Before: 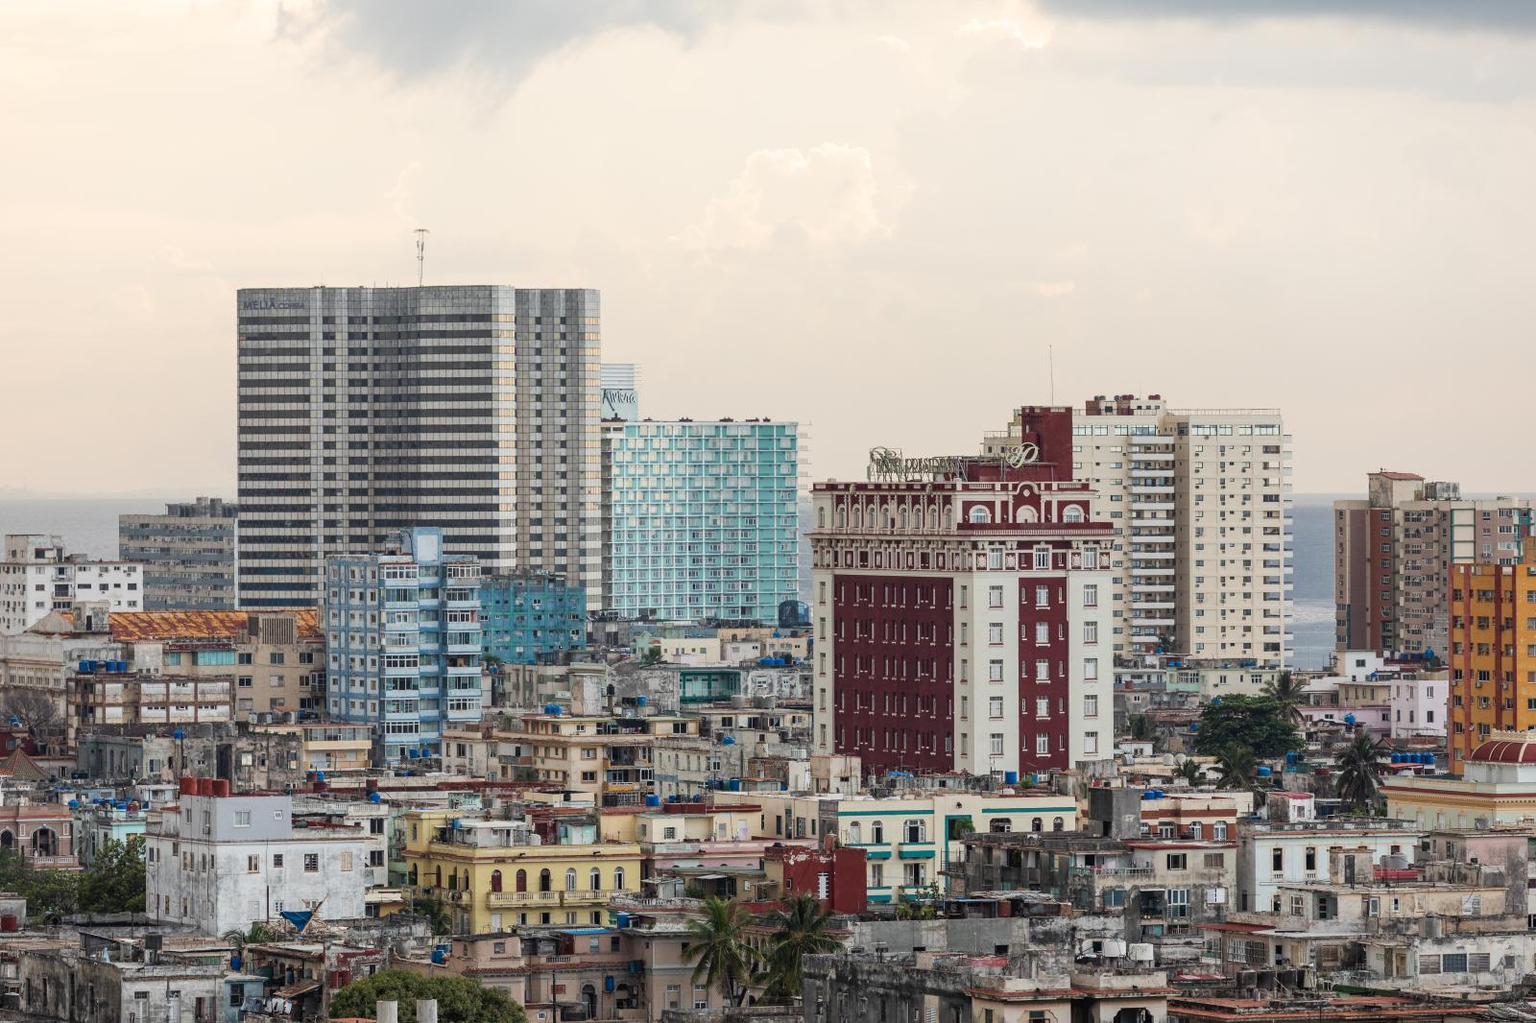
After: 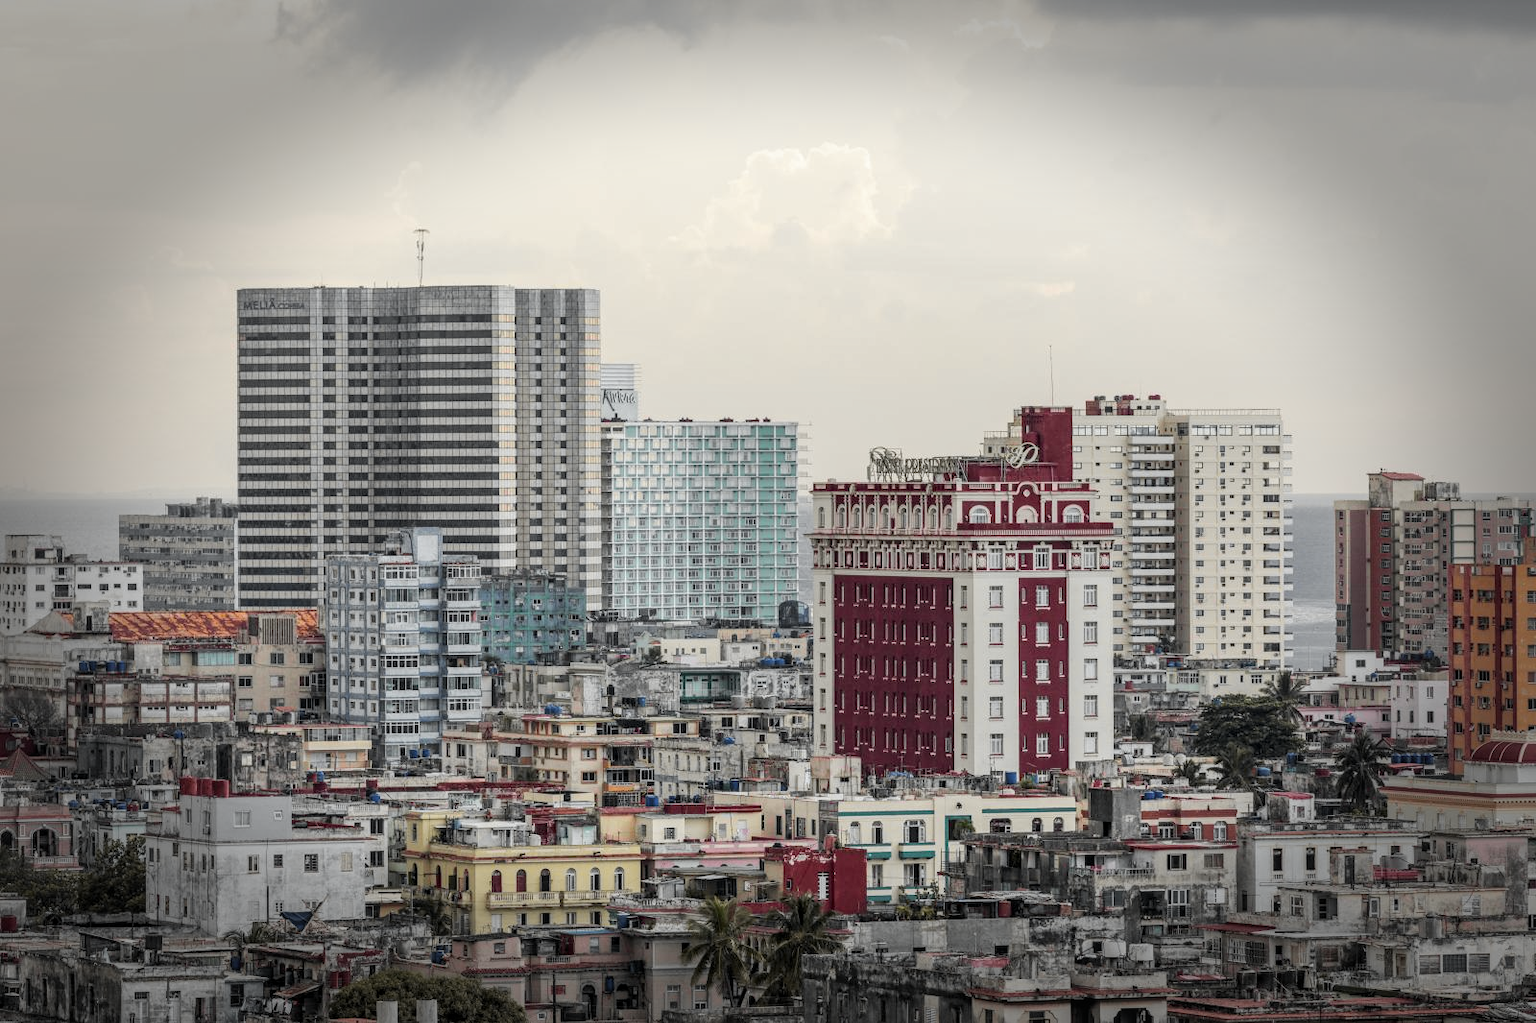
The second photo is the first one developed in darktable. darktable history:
tone curve: curves: ch0 [(0, 0.012) (0.036, 0.035) (0.274, 0.288) (0.504, 0.536) (0.844, 0.84) (1, 0.983)]; ch1 [(0, 0) (0.389, 0.403) (0.462, 0.486) (0.499, 0.498) (0.511, 0.502) (0.536, 0.547) (0.567, 0.588) (0.626, 0.645) (0.749, 0.781) (1, 1)]; ch2 [(0, 0) (0.457, 0.486) (0.5, 0.5) (0.56, 0.551) (0.615, 0.607) (0.704, 0.732) (1, 1)], color space Lab, independent channels, preserve colors none
local contrast: on, module defaults
vignetting: fall-off start 66.7%, fall-off radius 39.74%, brightness -0.576, saturation -0.258, automatic ratio true, width/height ratio 0.671, dithering 16-bit output
